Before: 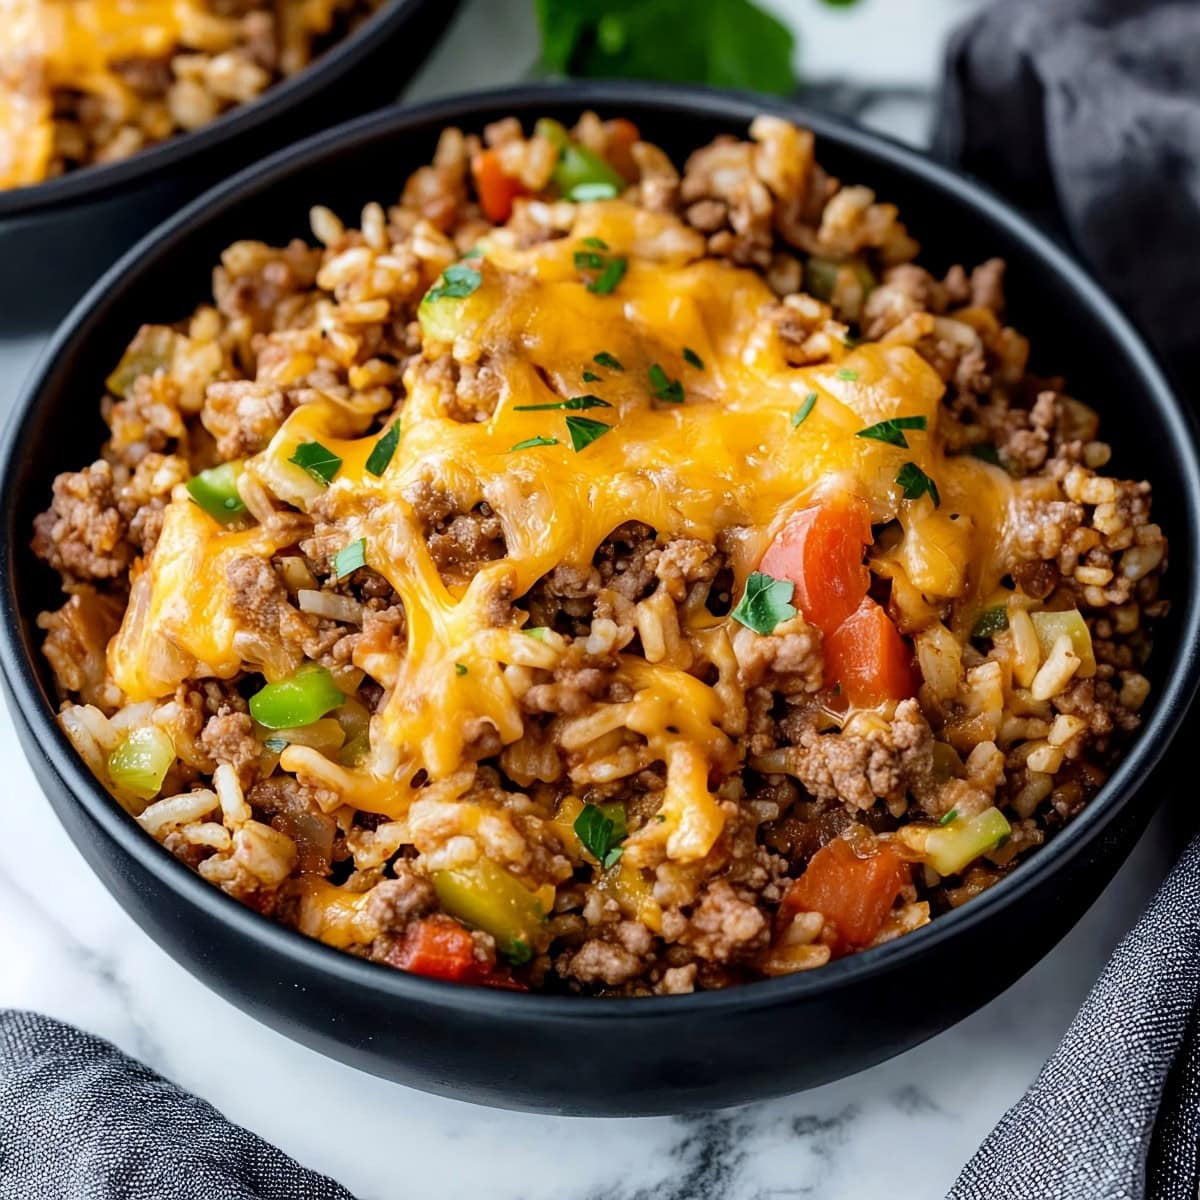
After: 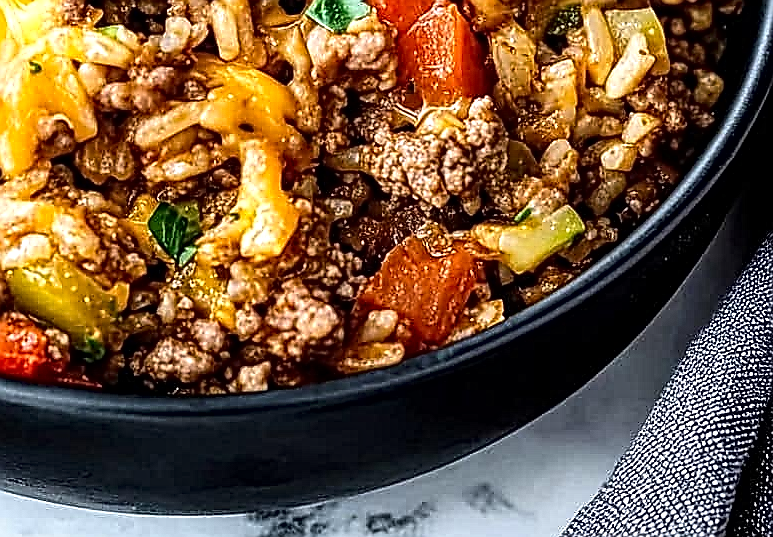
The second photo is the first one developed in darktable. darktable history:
tone equalizer: -8 EV -0.417 EV, -7 EV -0.389 EV, -6 EV -0.333 EV, -5 EV -0.222 EV, -3 EV 0.222 EV, -2 EV 0.333 EV, -1 EV 0.389 EV, +0 EV 0.417 EV, edges refinement/feathering 500, mask exposure compensation -1.57 EV, preserve details no
sharpen: radius 1.4, amount 1.25, threshold 0.7
crop and rotate: left 35.509%, top 50.238%, bottom 4.934%
contrast brightness saturation: contrast 0.1, brightness 0.03, saturation 0.09
local contrast: mode bilateral grid, contrast 20, coarseness 3, detail 300%, midtone range 0.2
